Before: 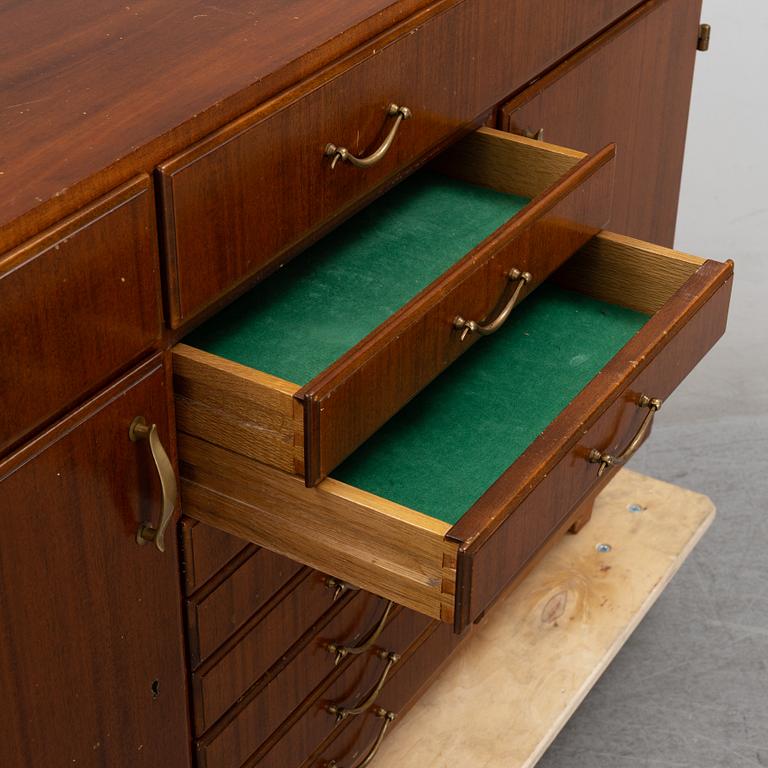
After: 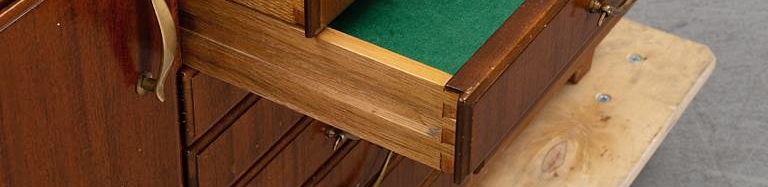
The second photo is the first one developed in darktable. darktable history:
crop and rotate: top 58.649%, bottom 16.879%
shadows and highlights: soften with gaussian
